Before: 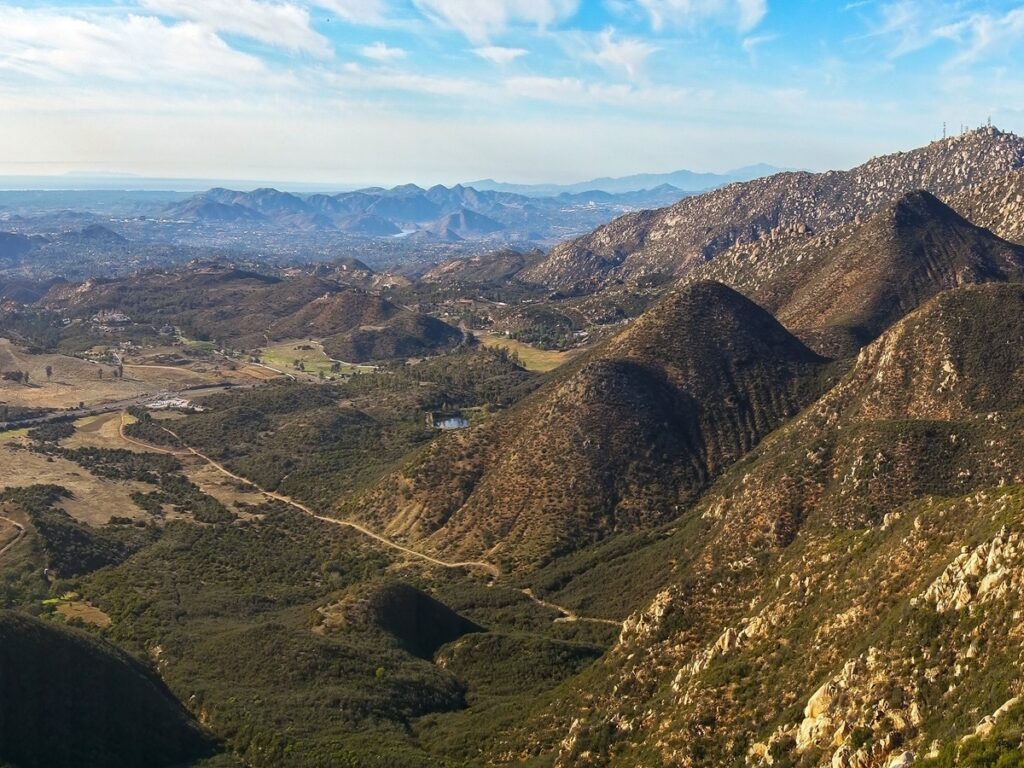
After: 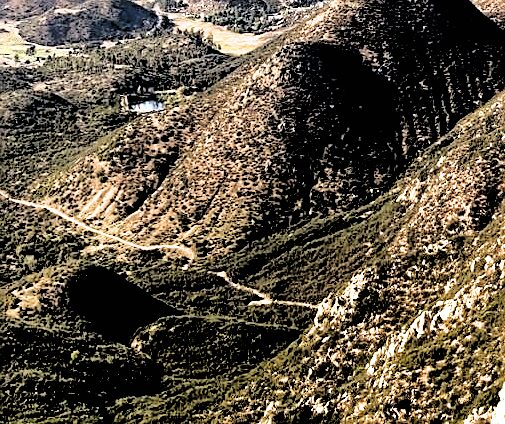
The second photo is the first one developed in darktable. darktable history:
sharpen: on, module defaults
shadows and highlights: low approximation 0.01, soften with gaussian
exposure: black level correction 0, exposure 1.097 EV, compensate highlight preservation false
color balance rgb: perceptual saturation grading › global saturation 0.682%, global vibrance 11.19%
velvia: strength 6.22%
filmic rgb: black relative exposure -1.03 EV, white relative exposure 2.07 EV, hardness 1.52, contrast 2.244, iterations of high-quality reconstruction 0
crop: left 29.805%, top 41.323%, right 20.802%, bottom 3.461%
